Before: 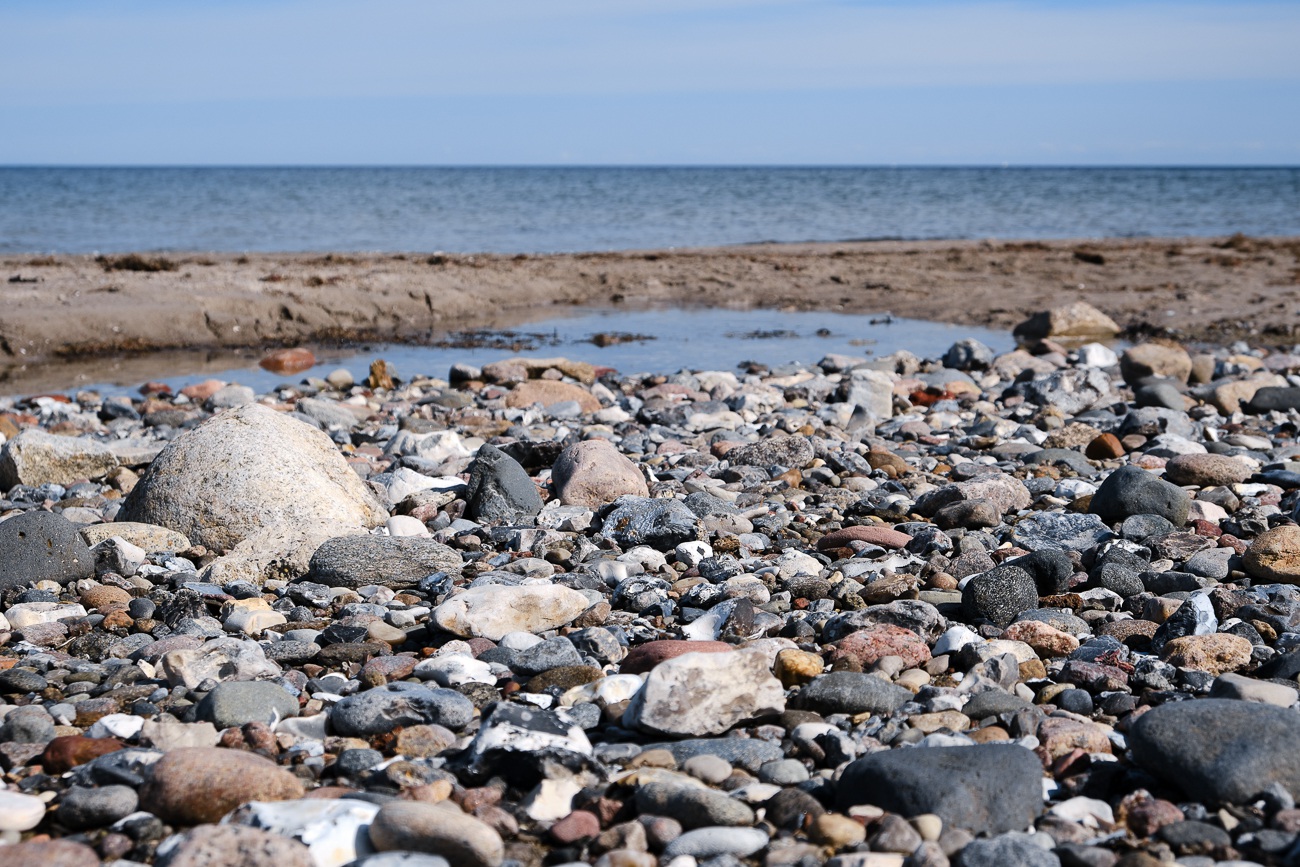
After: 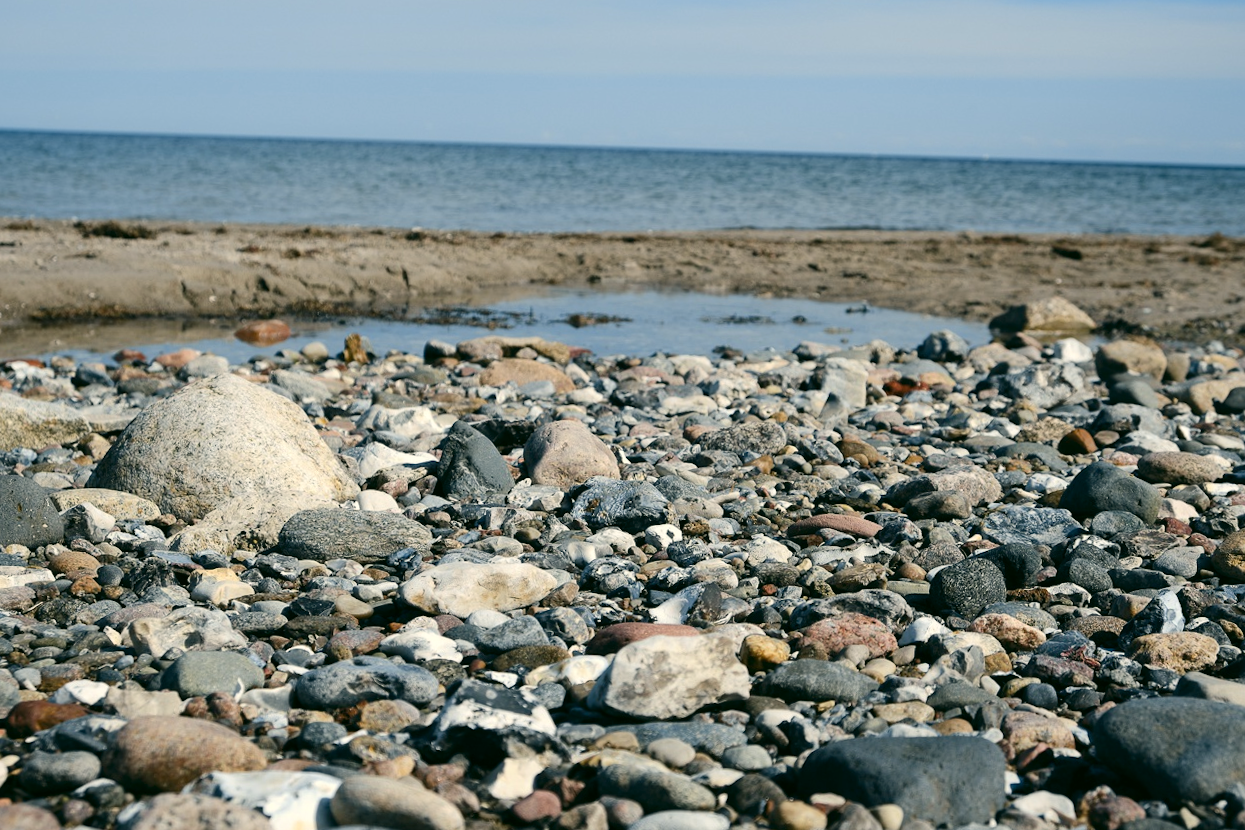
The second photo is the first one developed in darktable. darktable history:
crop and rotate: angle -1.69°
color correction: highlights a* -0.482, highlights b* 9.48, shadows a* -9.48, shadows b* 0.803
